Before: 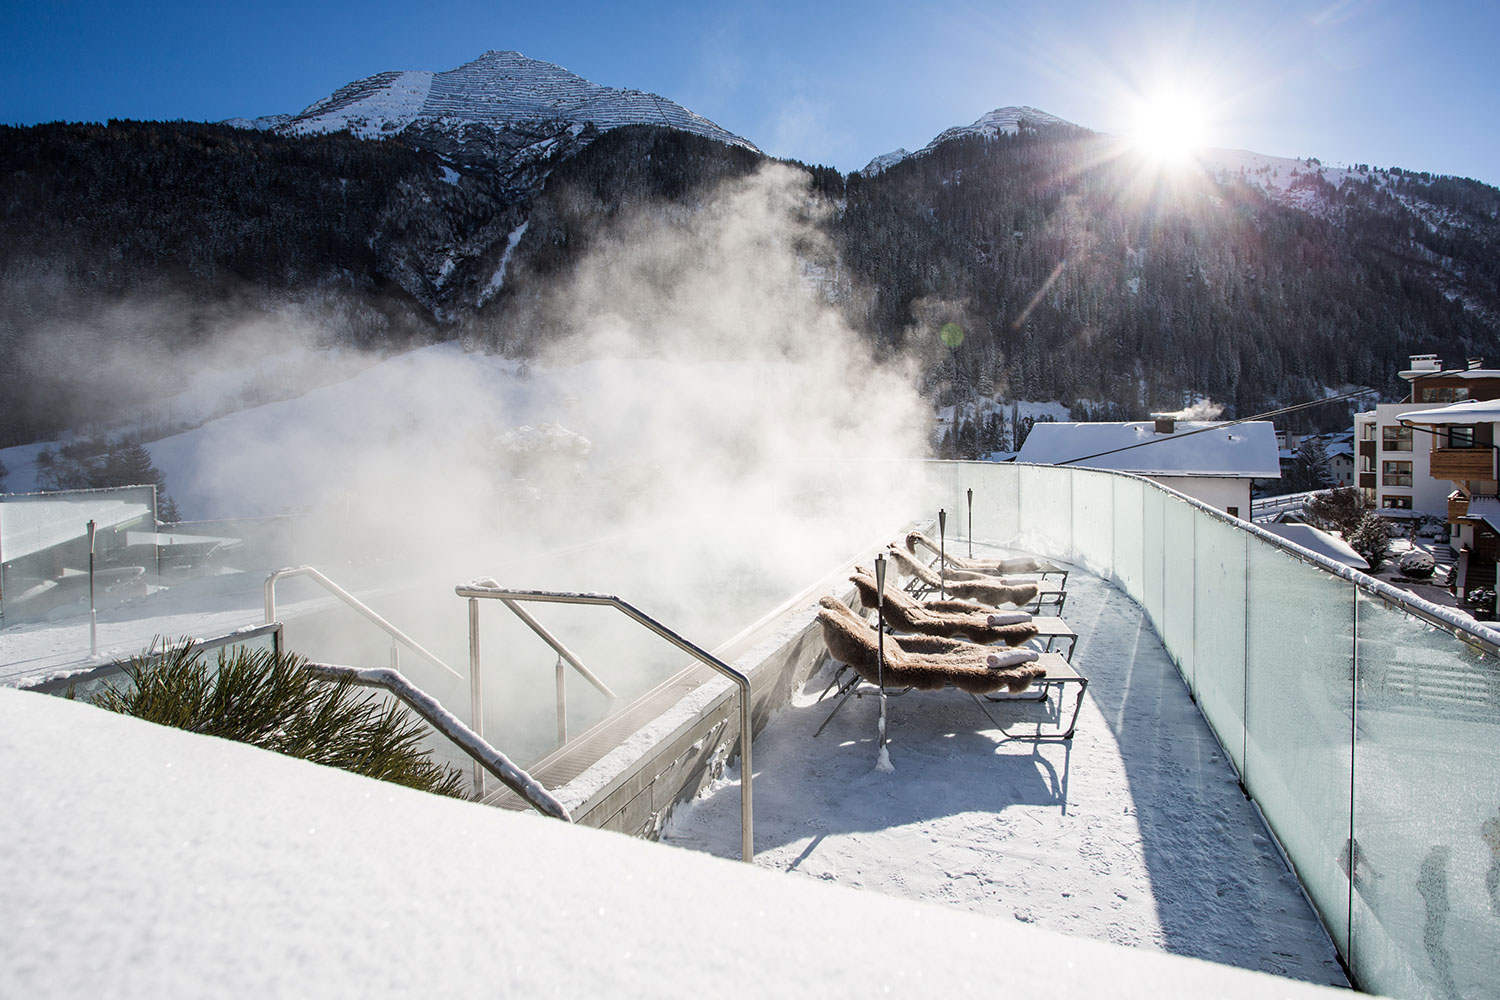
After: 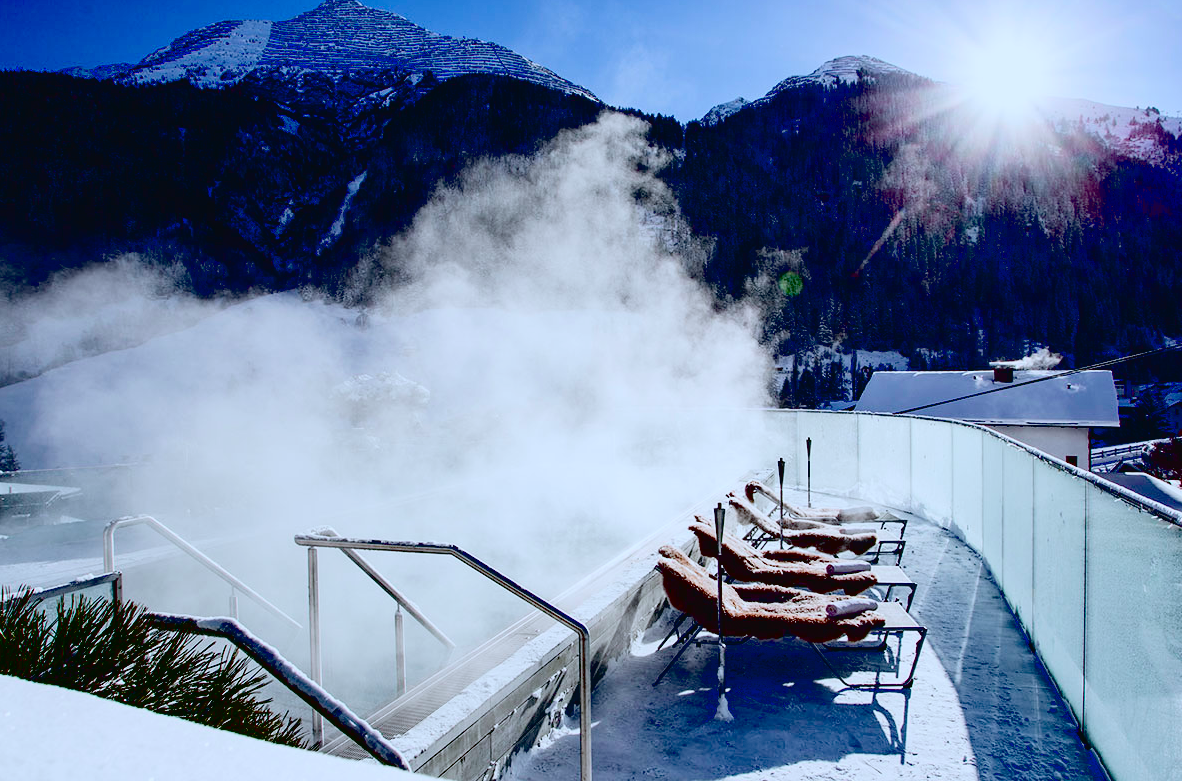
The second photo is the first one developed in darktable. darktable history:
exposure: black level correction 0.1, exposure -0.092 EV, compensate highlight preservation false
white balance: red 0.931, blue 1.11
crop and rotate: left 10.77%, top 5.1%, right 10.41%, bottom 16.76%
tone curve: curves: ch0 [(0, 0.025) (0.15, 0.143) (0.452, 0.486) (0.751, 0.788) (1, 0.961)]; ch1 [(0, 0) (0.43, 0.408) (0.476, 0.469) (0.497, 0.494) (0.546, 0.571) (0.566, 0.607) (0.62, 0.657) (1, 1)]; ch2 [(0, 0) (0.386, 0.397) (0.505, 0.498) (0.547, 0.546) (0.579, 0.58) (1, 1)], color space Lab, independent channels, preserve colors none
